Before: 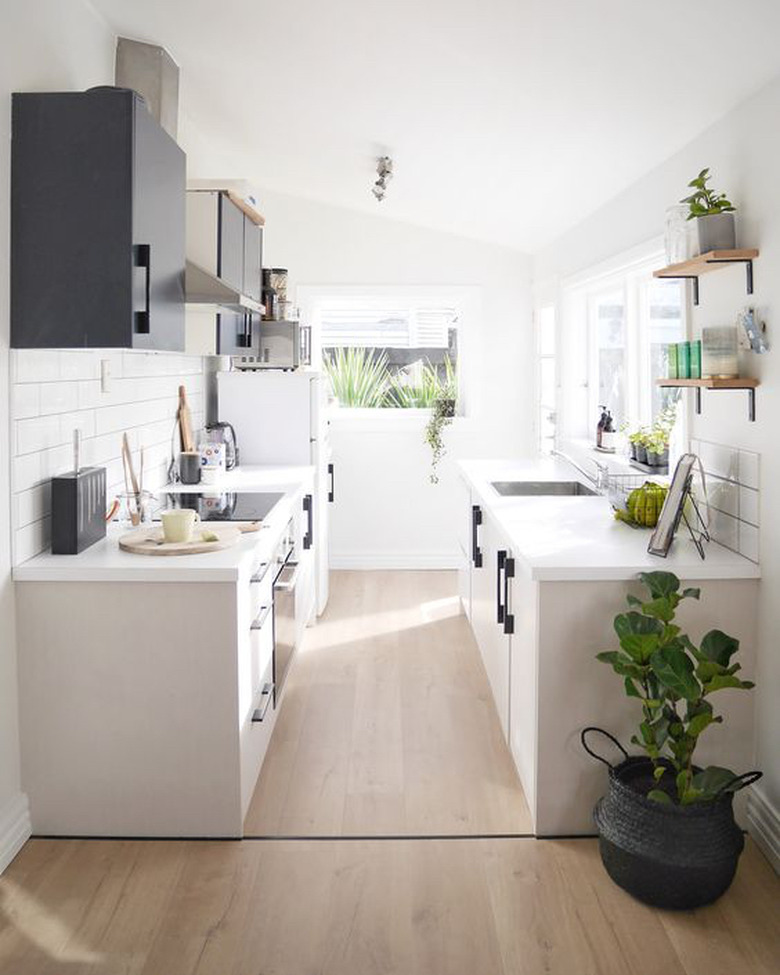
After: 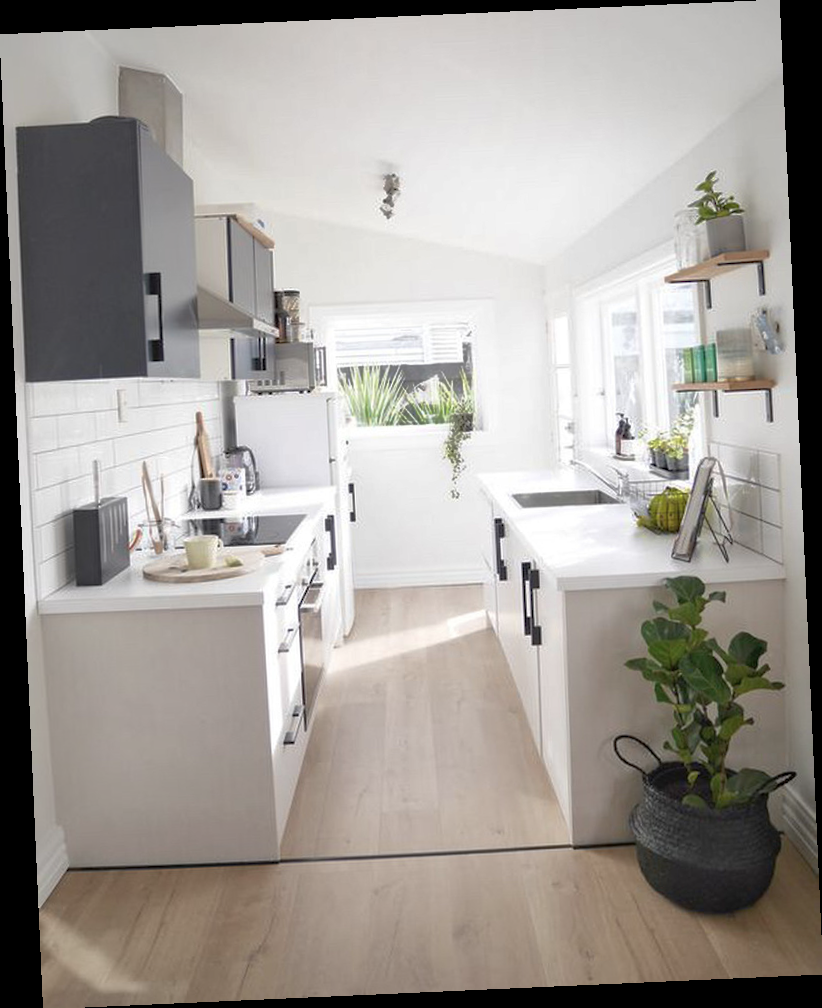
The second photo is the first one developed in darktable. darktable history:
shadows and highlights: on, module defaults
rotate and perspective: rotation -2.56°, automatic cropping off
contrast brightness saturation: contrast 0.11, saturation -0.17
